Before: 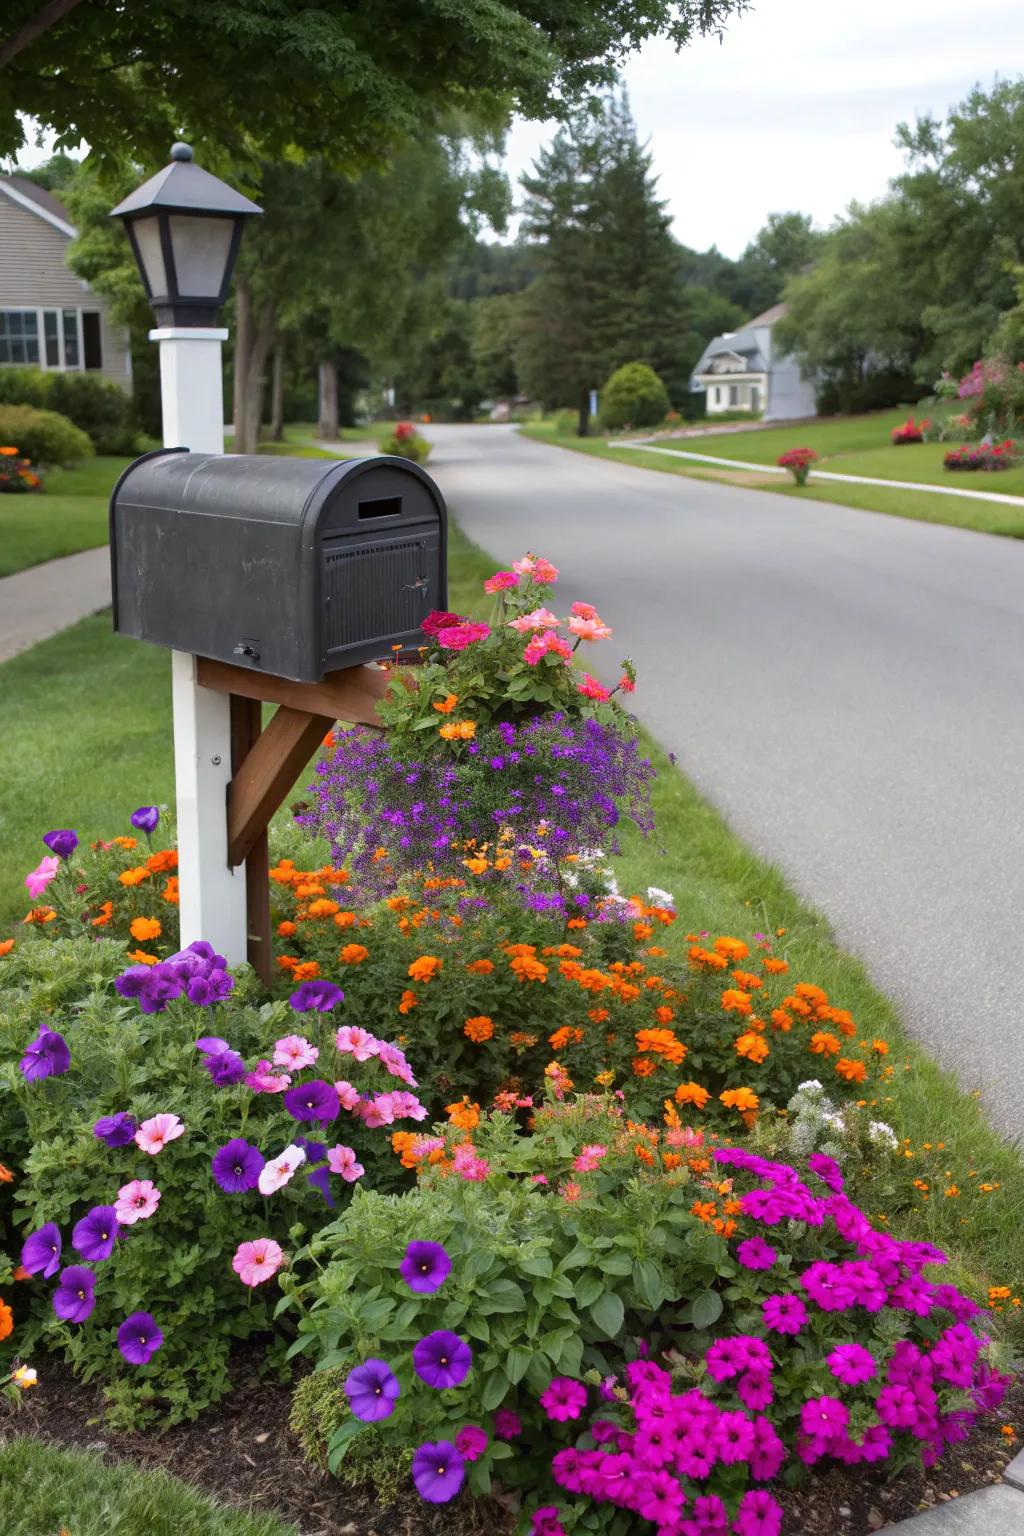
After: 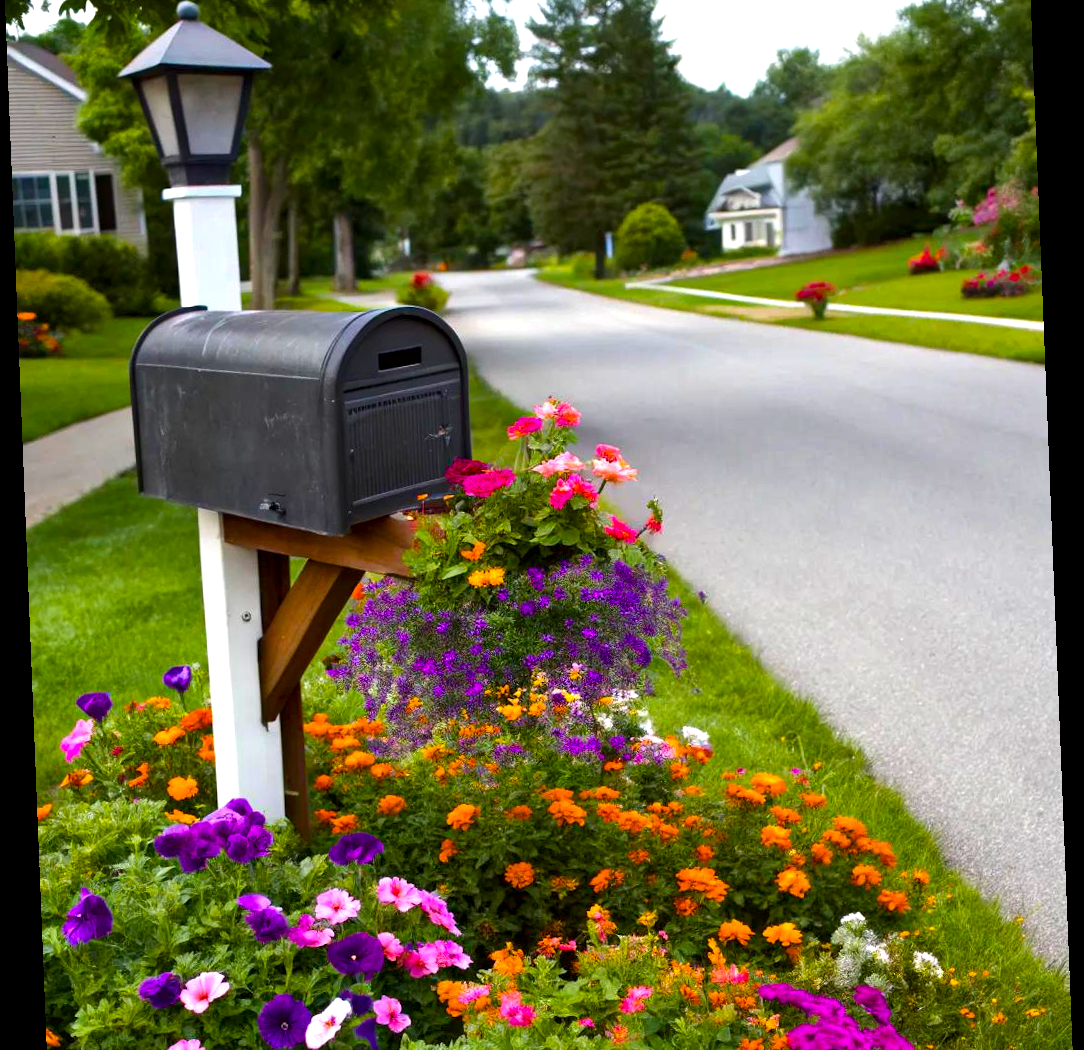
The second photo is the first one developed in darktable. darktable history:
crop: top 11.166%, bottom 22.168%
local contrast: mode bilateral grid, contrast 20, coarseness 50, detail 132%, midtone range 0.2
color balance rgb: linear chroma grading › global chroma 9%, perceptual saturation grading › global saturation 36%, perceptual saturation grading › shadows 35%, perceptual brilliance grading › global brilliance 15%, perceptual brilliance grading › shadows -35%, global vibrance 15%
rotate and perspective: rotation -2.29°, automatic cropping off
exposure: compensate highlight preservation false
